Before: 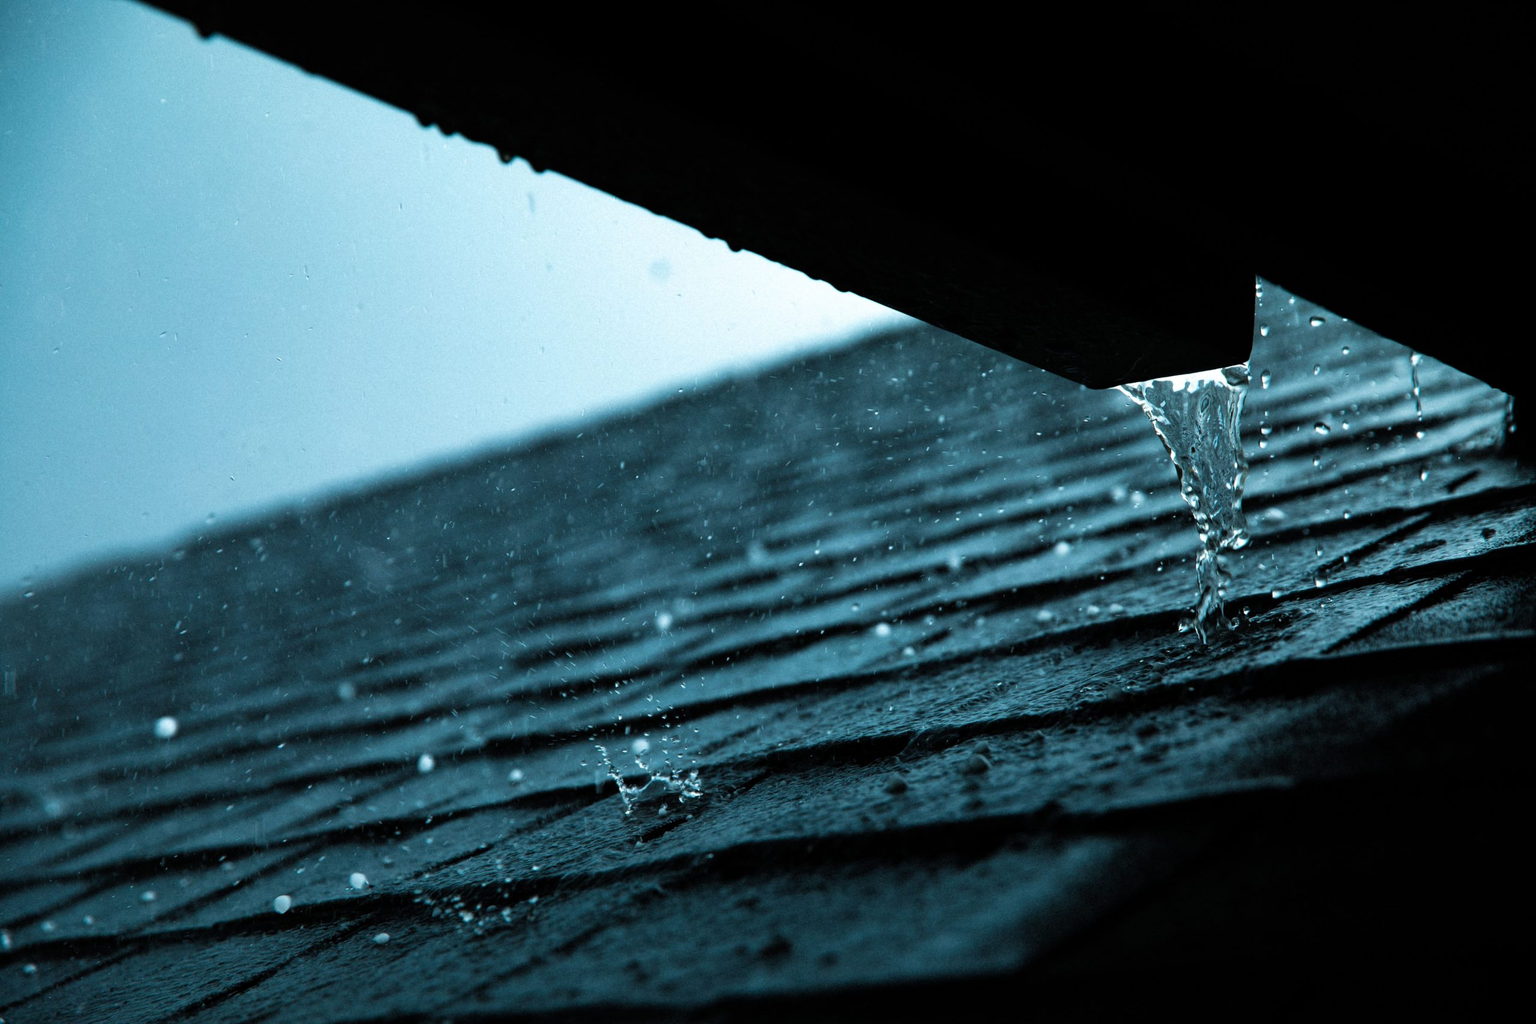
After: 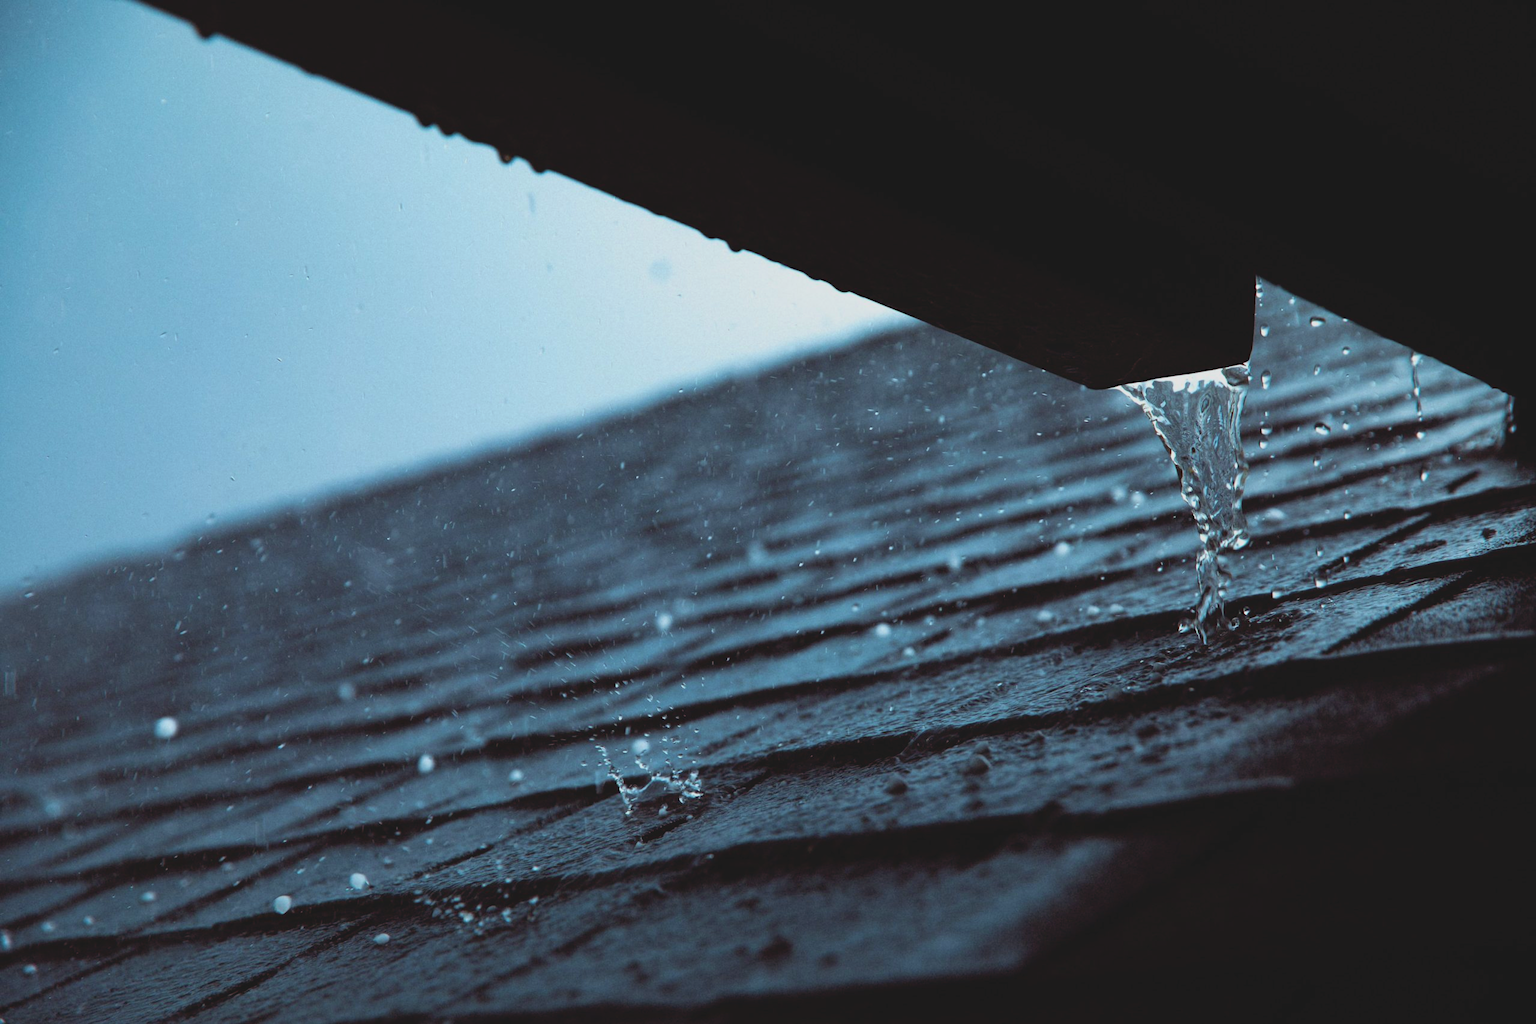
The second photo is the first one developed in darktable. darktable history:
contrast brightness saturation: contrast -0.19, saturation 0.19
rgb levels: mode RGB, independent channels, levels [[0, 0.474, 1], [0, 0.5, 1], [0, 0.5, 1]]
